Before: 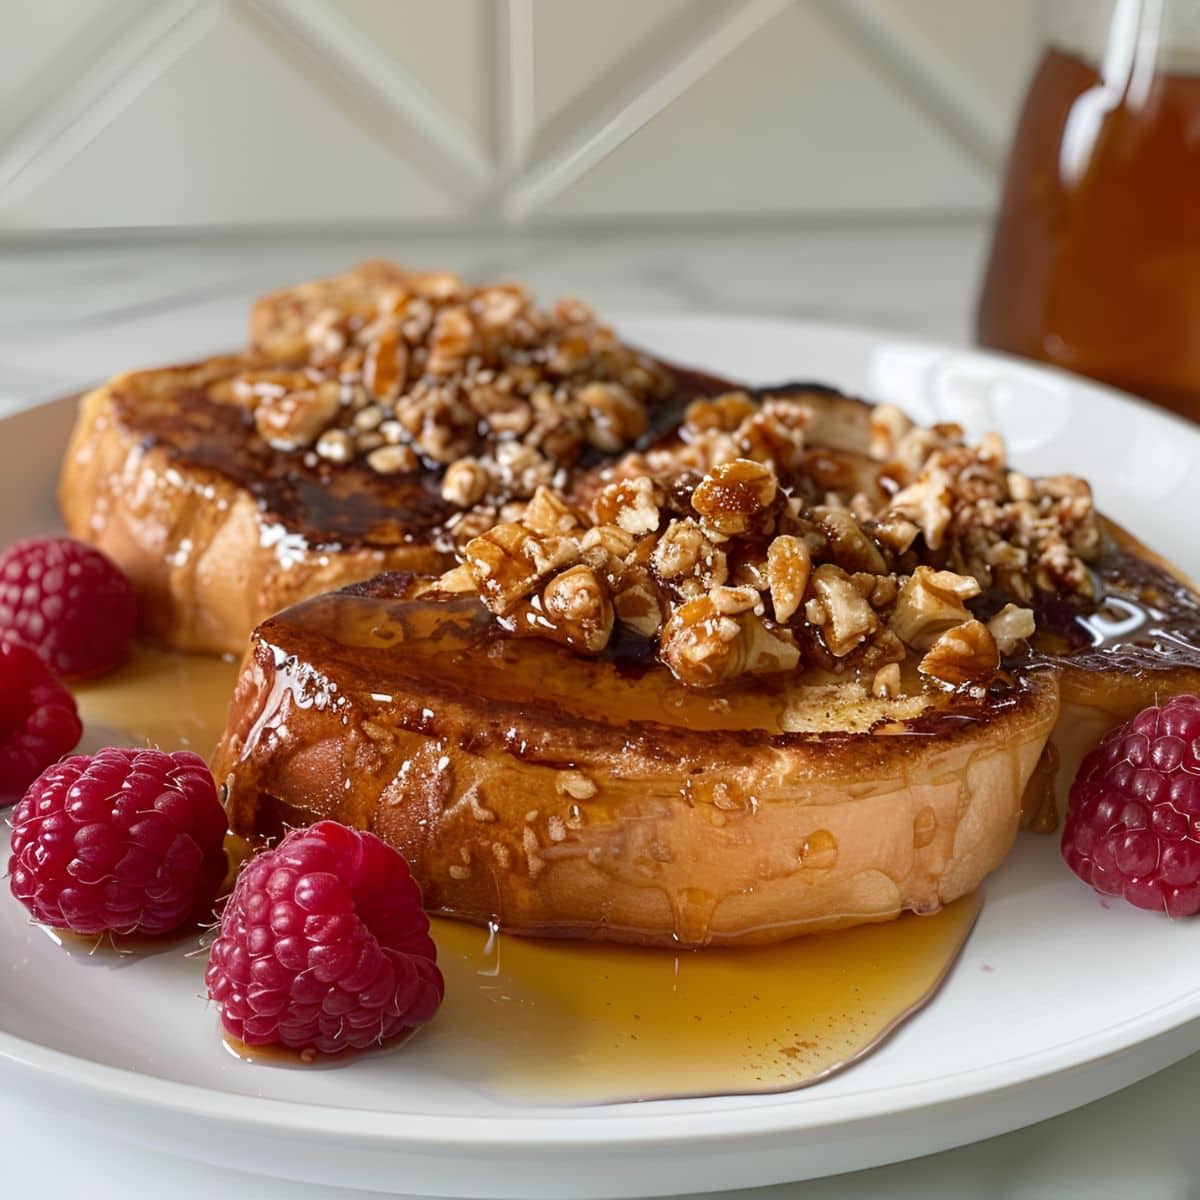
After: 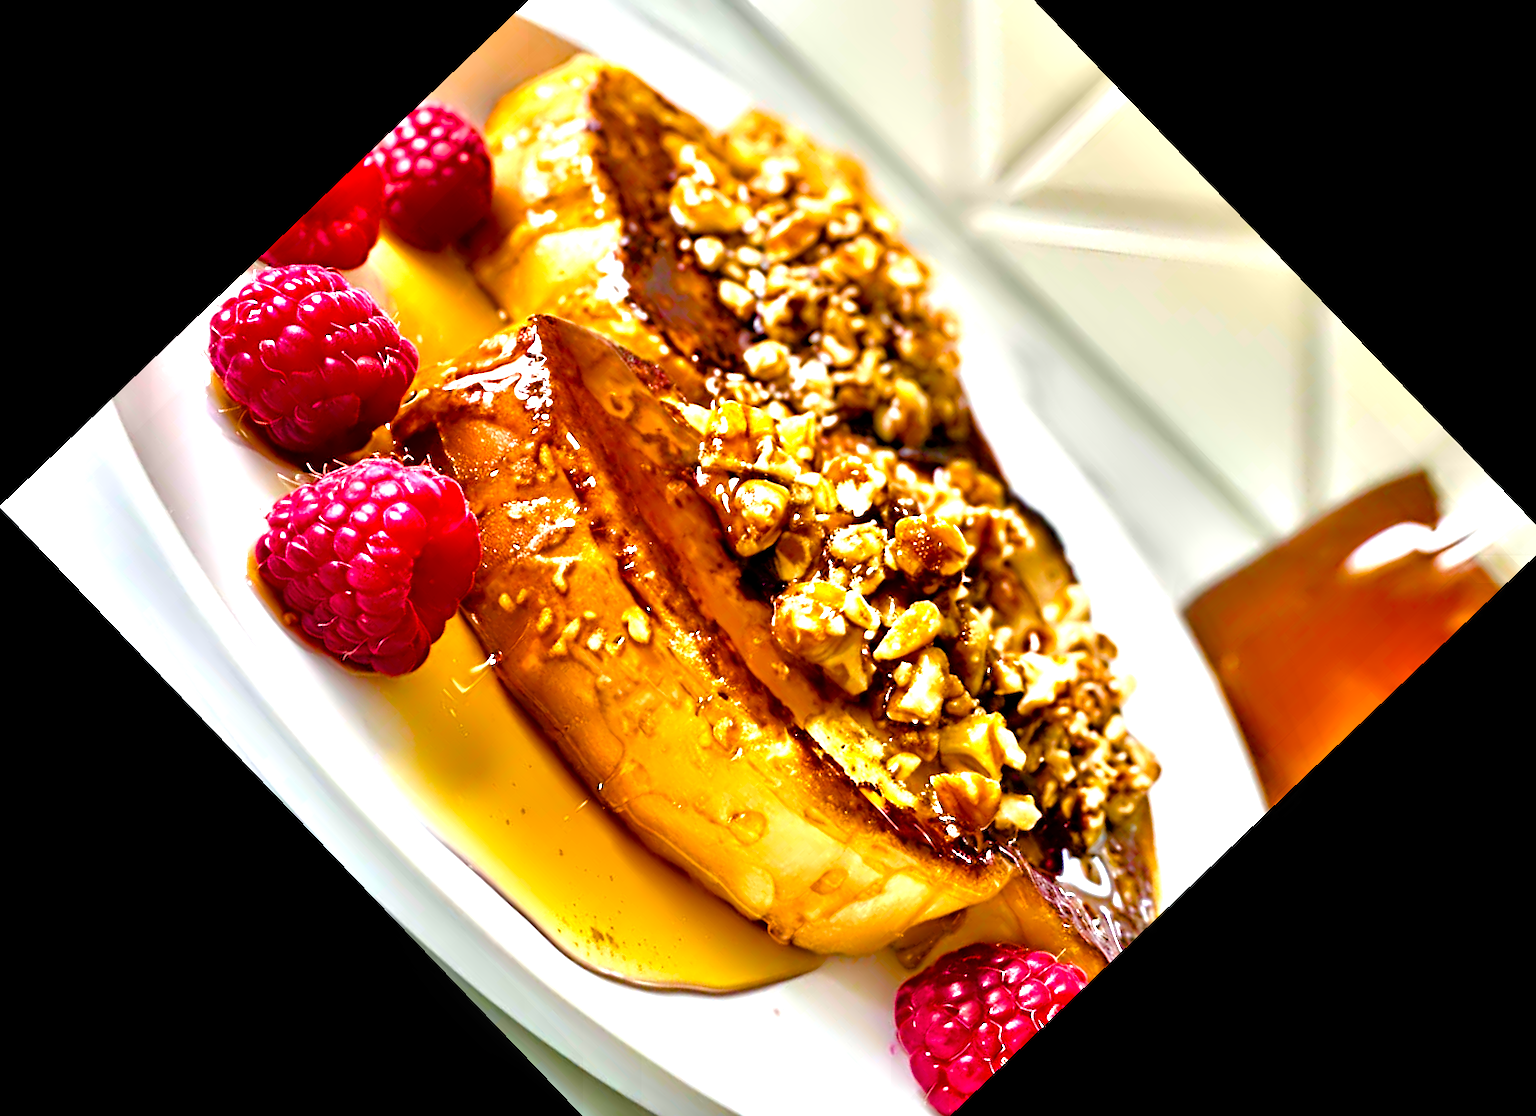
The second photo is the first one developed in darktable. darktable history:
tone equalizer: -8 EV 2 EV, -7 EV 2 EV, -6 EV 2 EV, -5 EV 2 EV, -4 EV 2 EV, -3 EV 1.5 EV, -2 EV 1 EV, -1 EV 0.5 EV
crop and rotate: angle -46.26°, top 16.234%, right 0.912%, bottom 11.704%
color balance rgb: linear chroma grading › global chroma 25%, perceptual saturation grading › global saturation 45%, perceptual saturation grading › highlights -50%, perceptual saturation grading › shadows 30%, perceptual brilliance grading › global brilliance 18%, global vibrance 40%
contrast equalizer: y [[0.783, 0.666, 0.575, 0.77, 0.556, 0.501], [0.5 ×6], [0.5 ×6], [0, 0.02, 0.272, 0.399, 0.062, 0], [0 ×6]]
